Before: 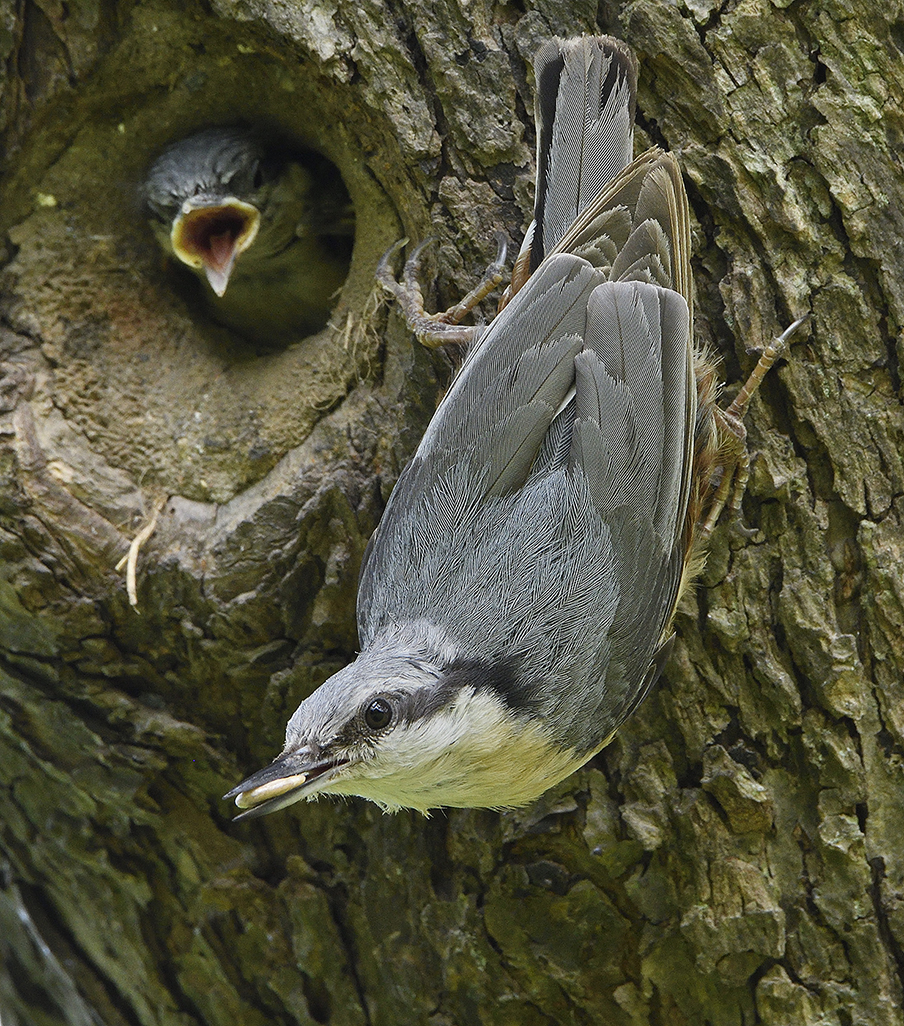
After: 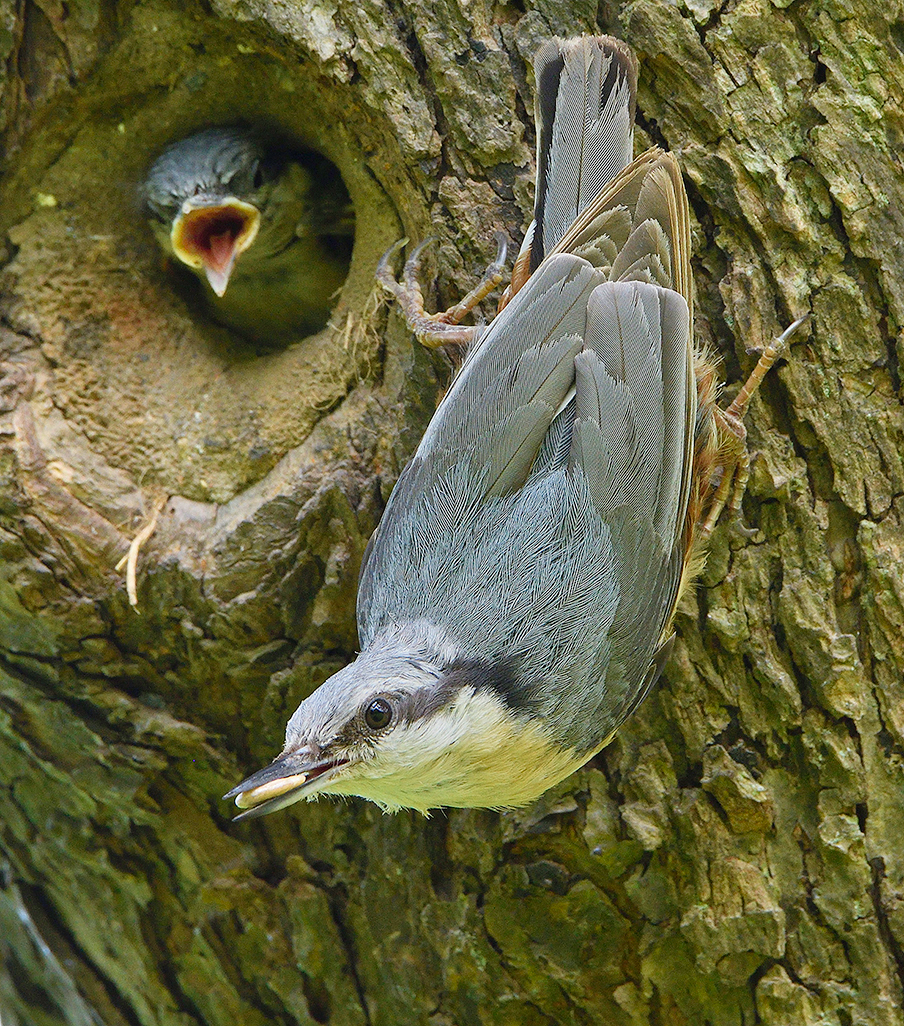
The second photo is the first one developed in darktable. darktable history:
velvia: on, module defaults
levels: levels [0, 0.445, 1]
